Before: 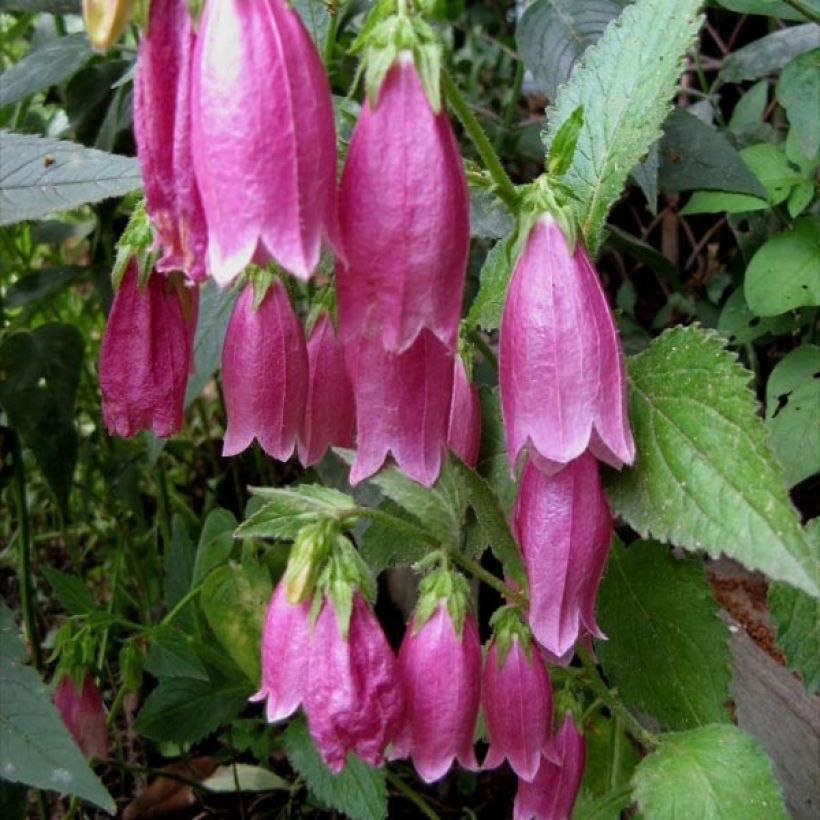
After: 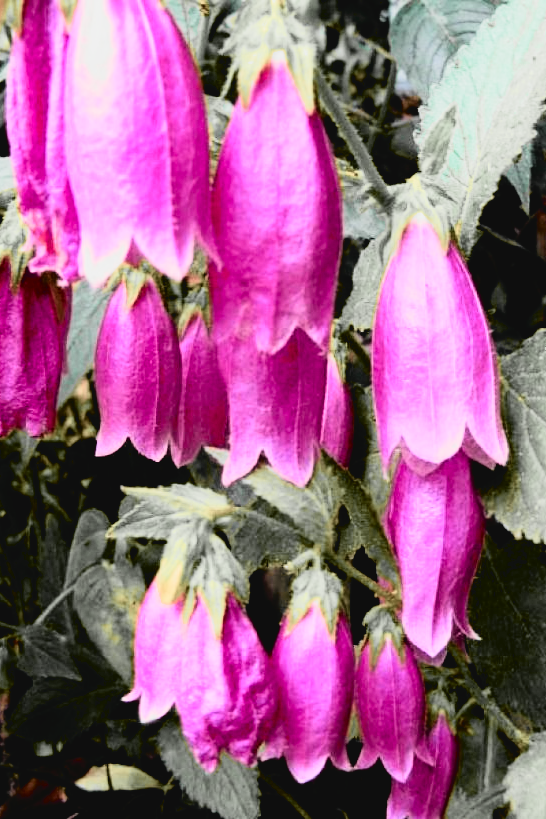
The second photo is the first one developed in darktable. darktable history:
crop and rotate: left 15.546%, right 17.787%
exposure: exposure 0.507 EV, compensate highlight preservation false
filmic rgb: black relative exposure -5 EV, white relative exposure 3.5 EV, hardness 3.19, contrast 1.4, highlights saturation mix -50%
tone equalizer: on, module defaults
tone curve: curves: ch0 [(0, 0.039) (0.113, 0.081) (0.204, 0.204) (0.498, 0.608) (0.709, 0.819) (0.984, 0.961)]; ch1 [(0, 0) (0.172, 0.123) (0.317, 0.272) (0.414, 0.382) (0.476, 0.479) (0.505, 0.501) (0.528, 0.54) (0.618, 0.647) (0.709, 0.764) (1, 1)]; ch2 [(0, 0) (0.411, 0.424) (0.492, 0.502) (0.521, 0.513) (0.537, 0.57) (0.686, 0.638) (1, 1)], color space Lab, independent channels, preserve colors none
color zones: curves: ch1 [(0.29, 0.492) (0.373, 0.185) (0.509, 0.481)]; ch2 [(0.25, 0.462) (0.749, 0.457)], mix 40.67%
